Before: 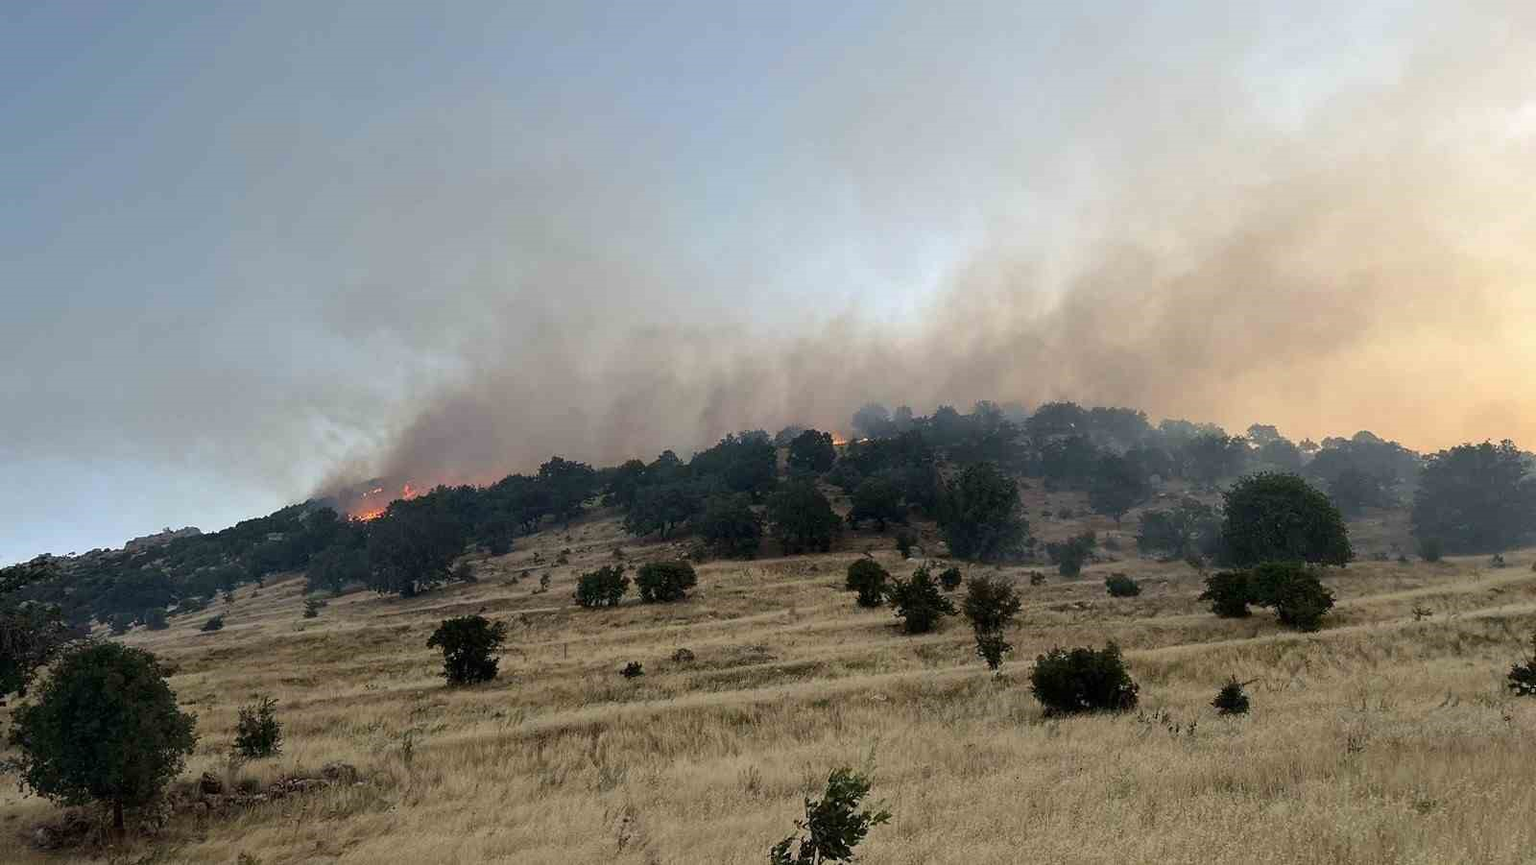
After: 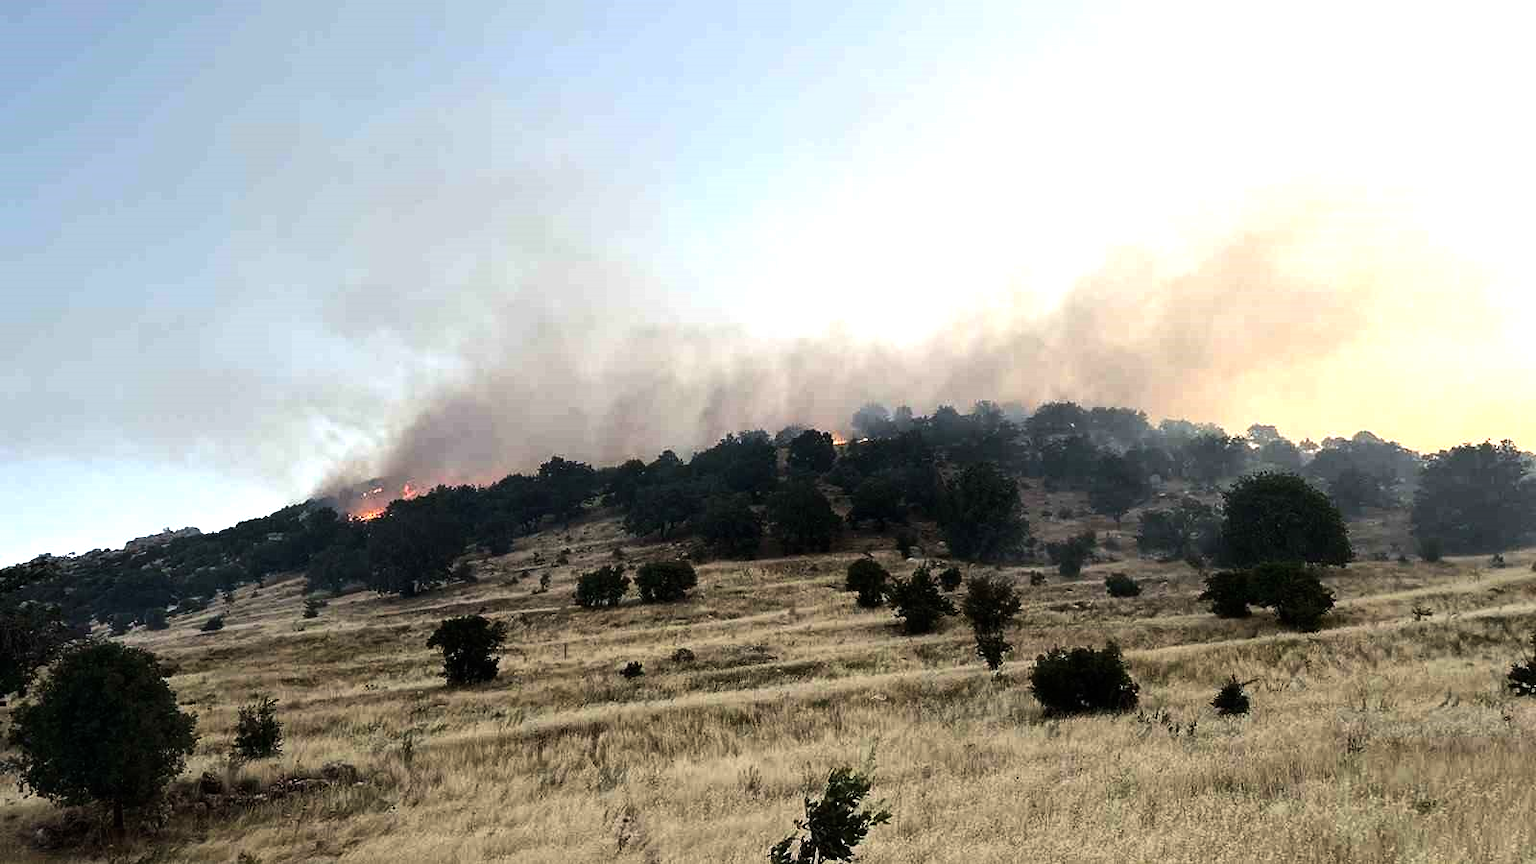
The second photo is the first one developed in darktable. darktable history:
tone equalizer: -8 EV -1.07 EV, -7 EV -0.994 EV, -6 EV -0.861 EV, -5 EV -0.551 EV, -3 EV 0.569 EV, -2 EV 0.889 EV, -1 EV 0.988 EV, +0 EV 1.07 EV, edges refinement/feathering 500, mask exposure compensation -1.57 EV, preserve details no
